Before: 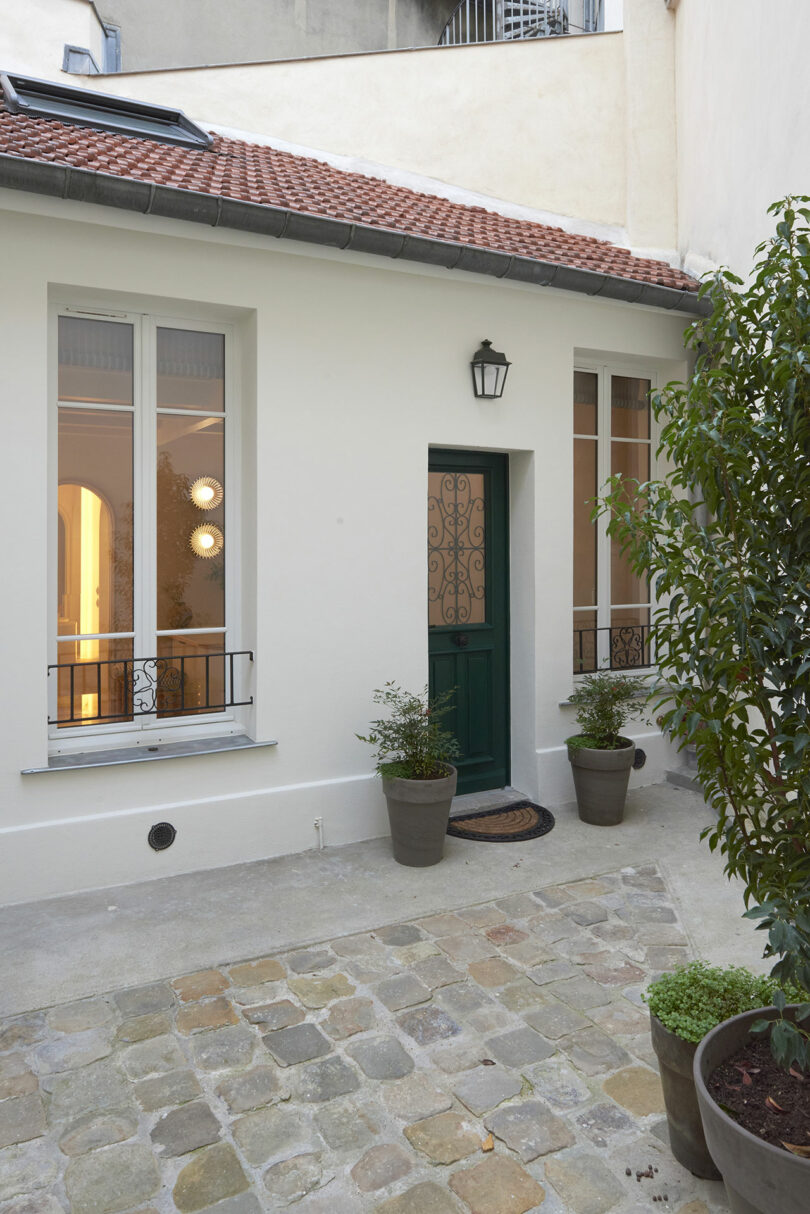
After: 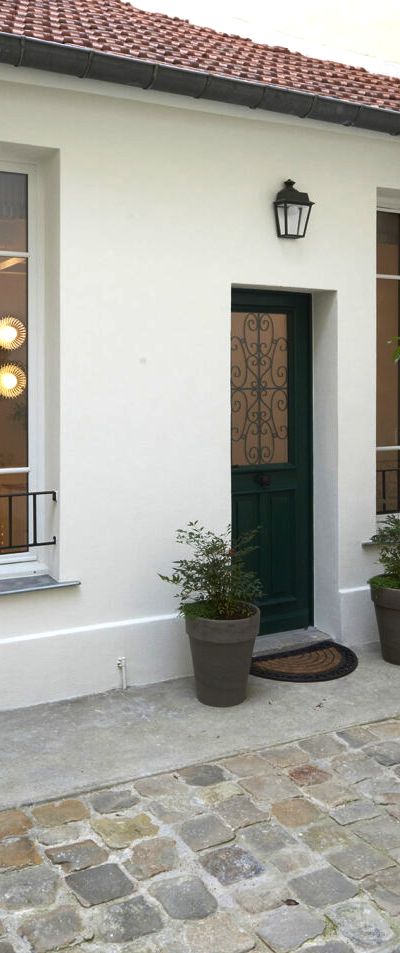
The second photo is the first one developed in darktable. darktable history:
color balance rgb: perceptual brilliance grading › highlights 14.29%, perceptual brilliance grading › mid-tones -5.92%, perceptual brilliance grading › shadows -26.83%, global vibrance 31.18%
crop and rotate: angle 0.02°, left 24.353%, top 13.219%, right 26.156%, bottom 8.224%
